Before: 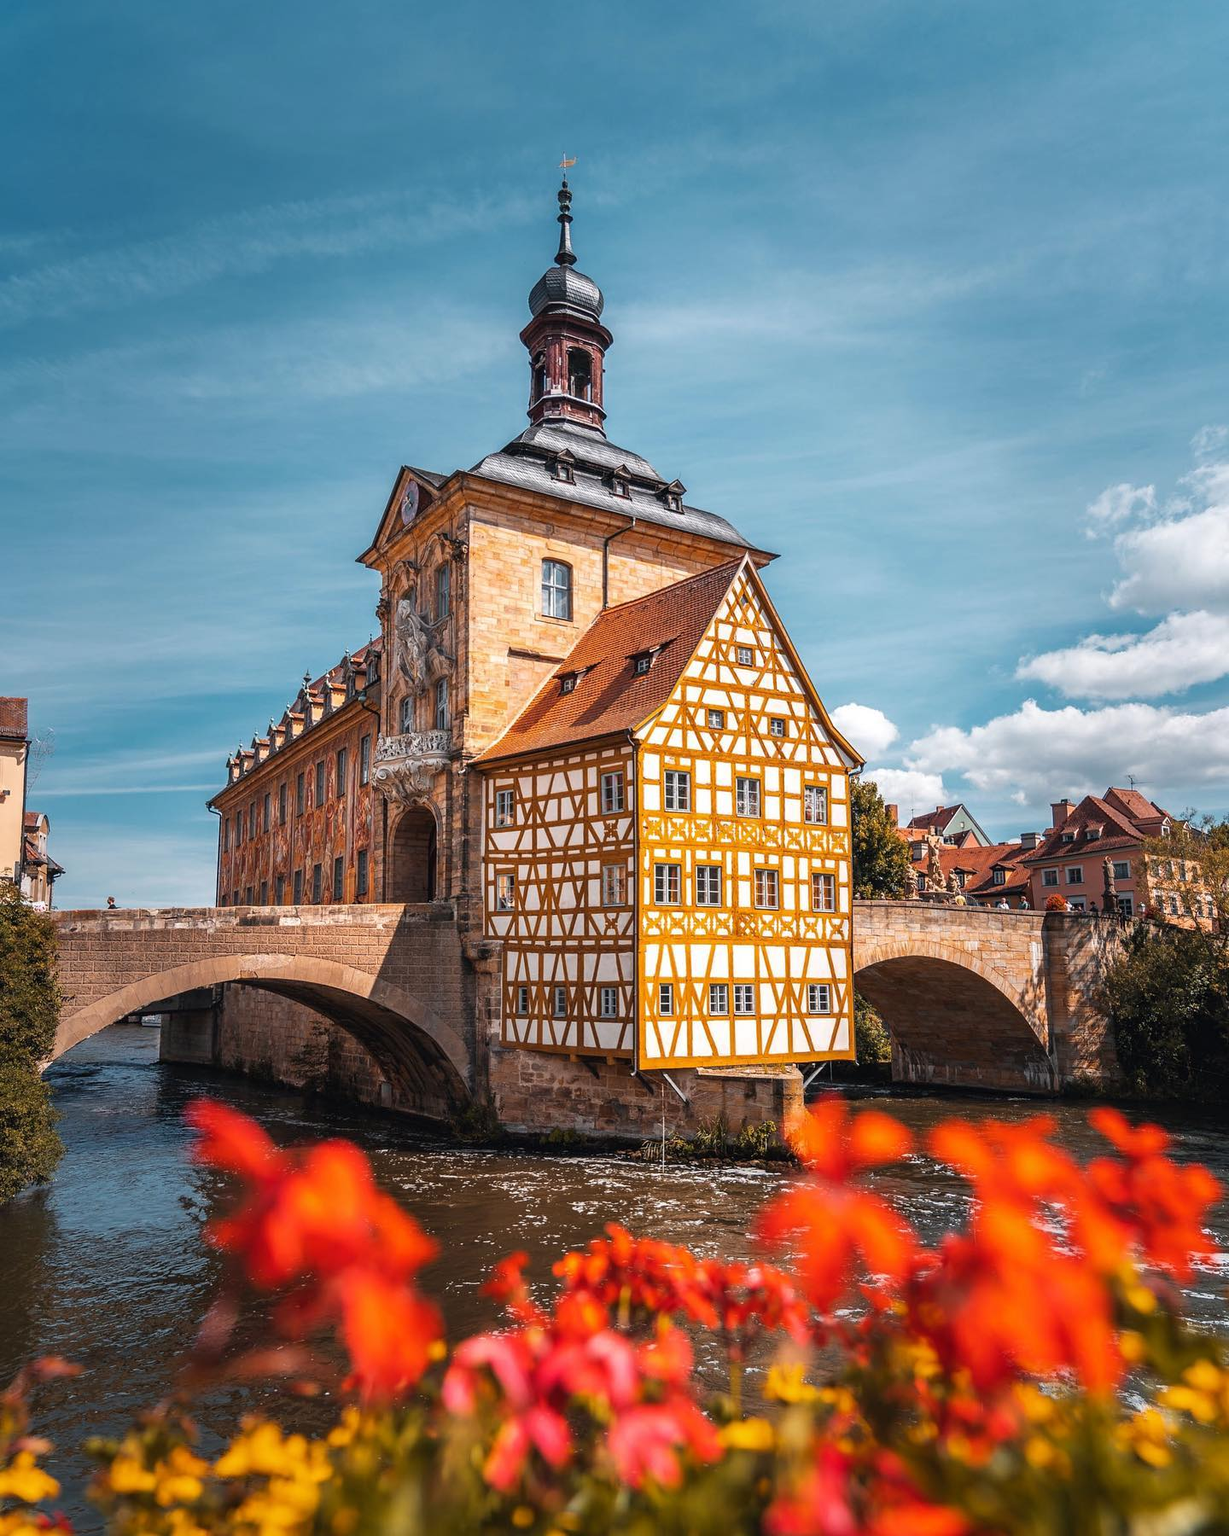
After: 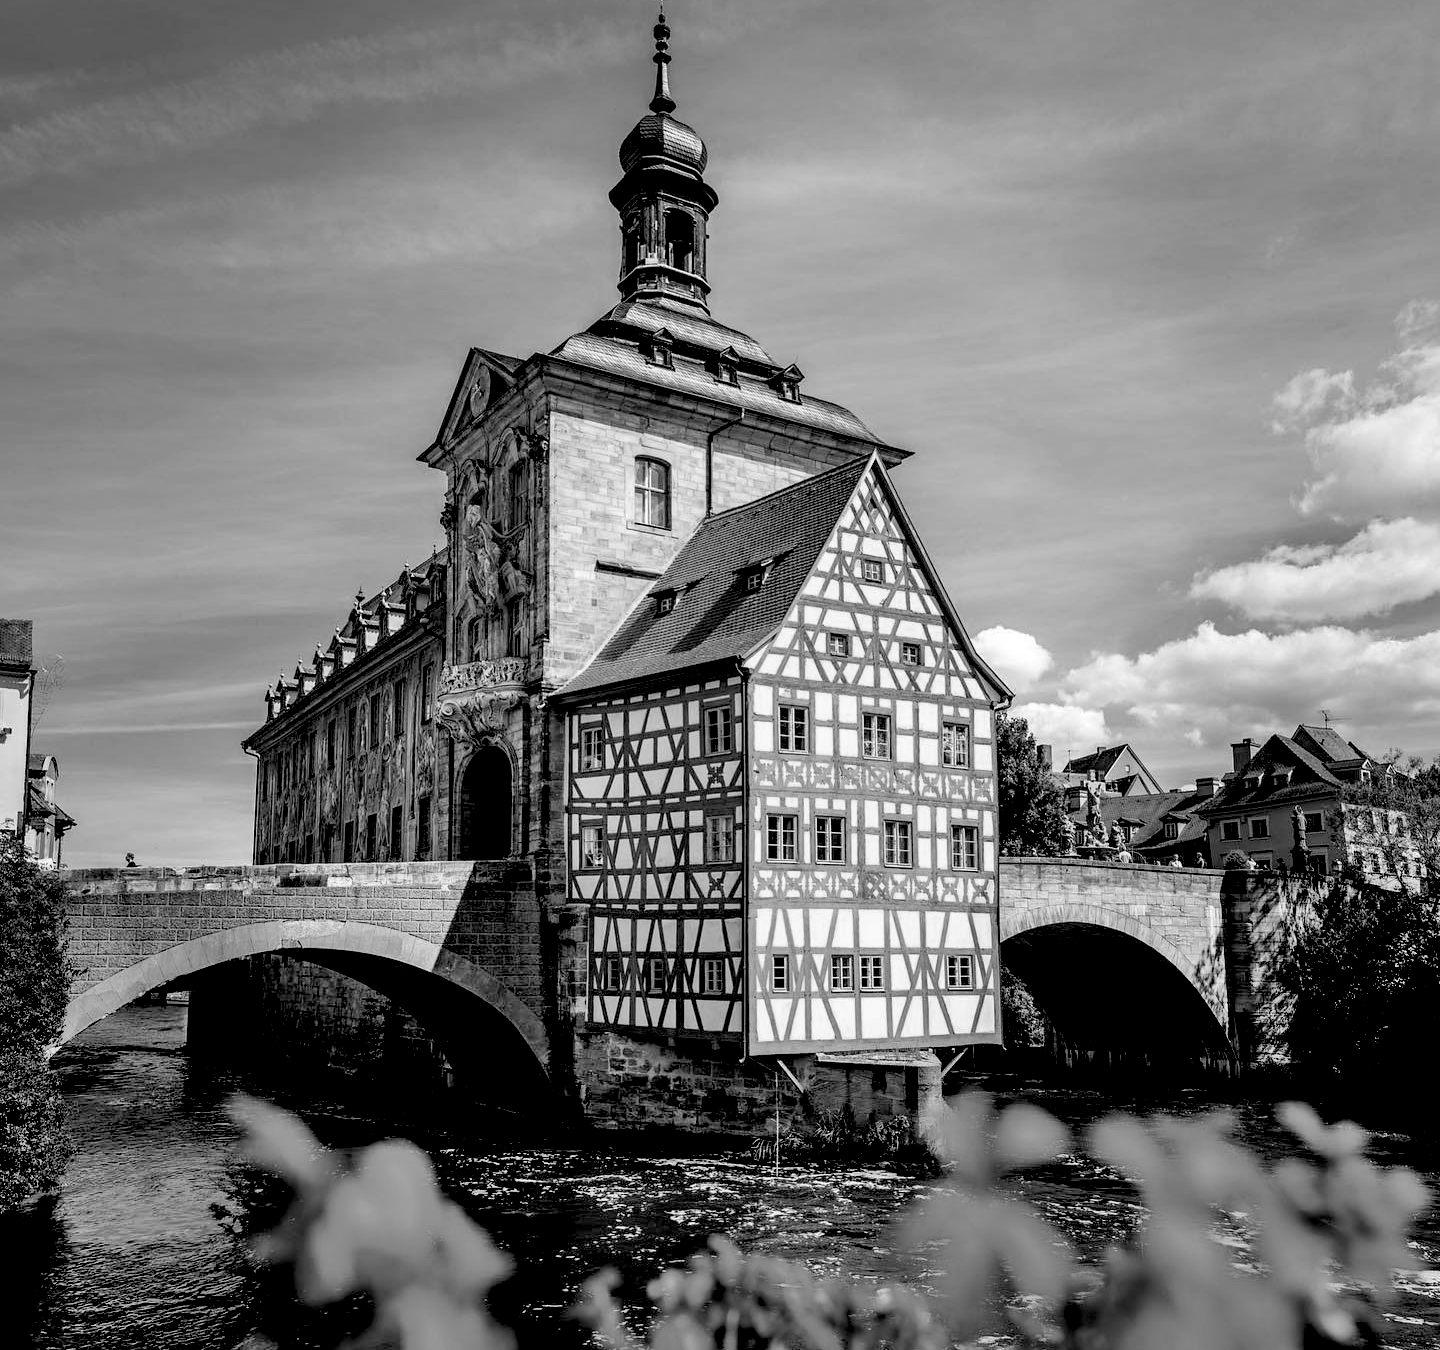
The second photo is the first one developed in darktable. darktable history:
exposure: black level correction 0.047, exposure 0.013 EV, compensate highlight preservation false
crop: top 11.038%, bottom 13.962%
monochrome: on, module defaults
shadows and highlights: shadows 37.27, highlights -28.18, soften with gaussian
